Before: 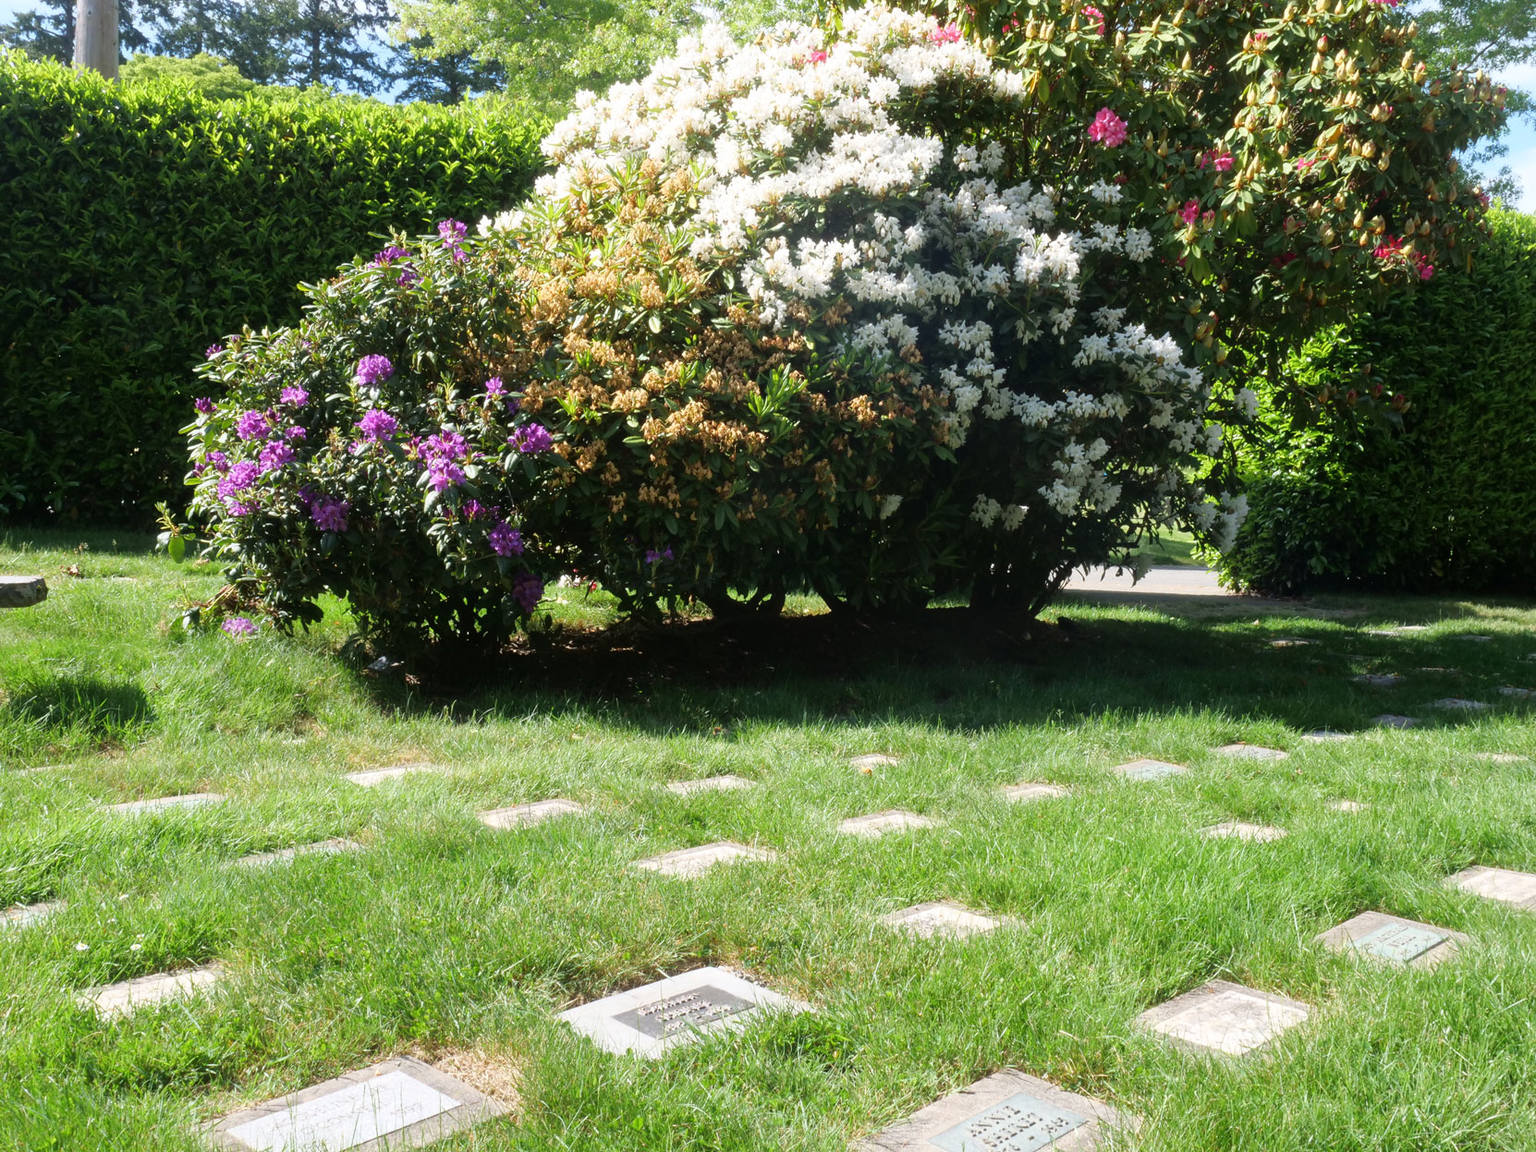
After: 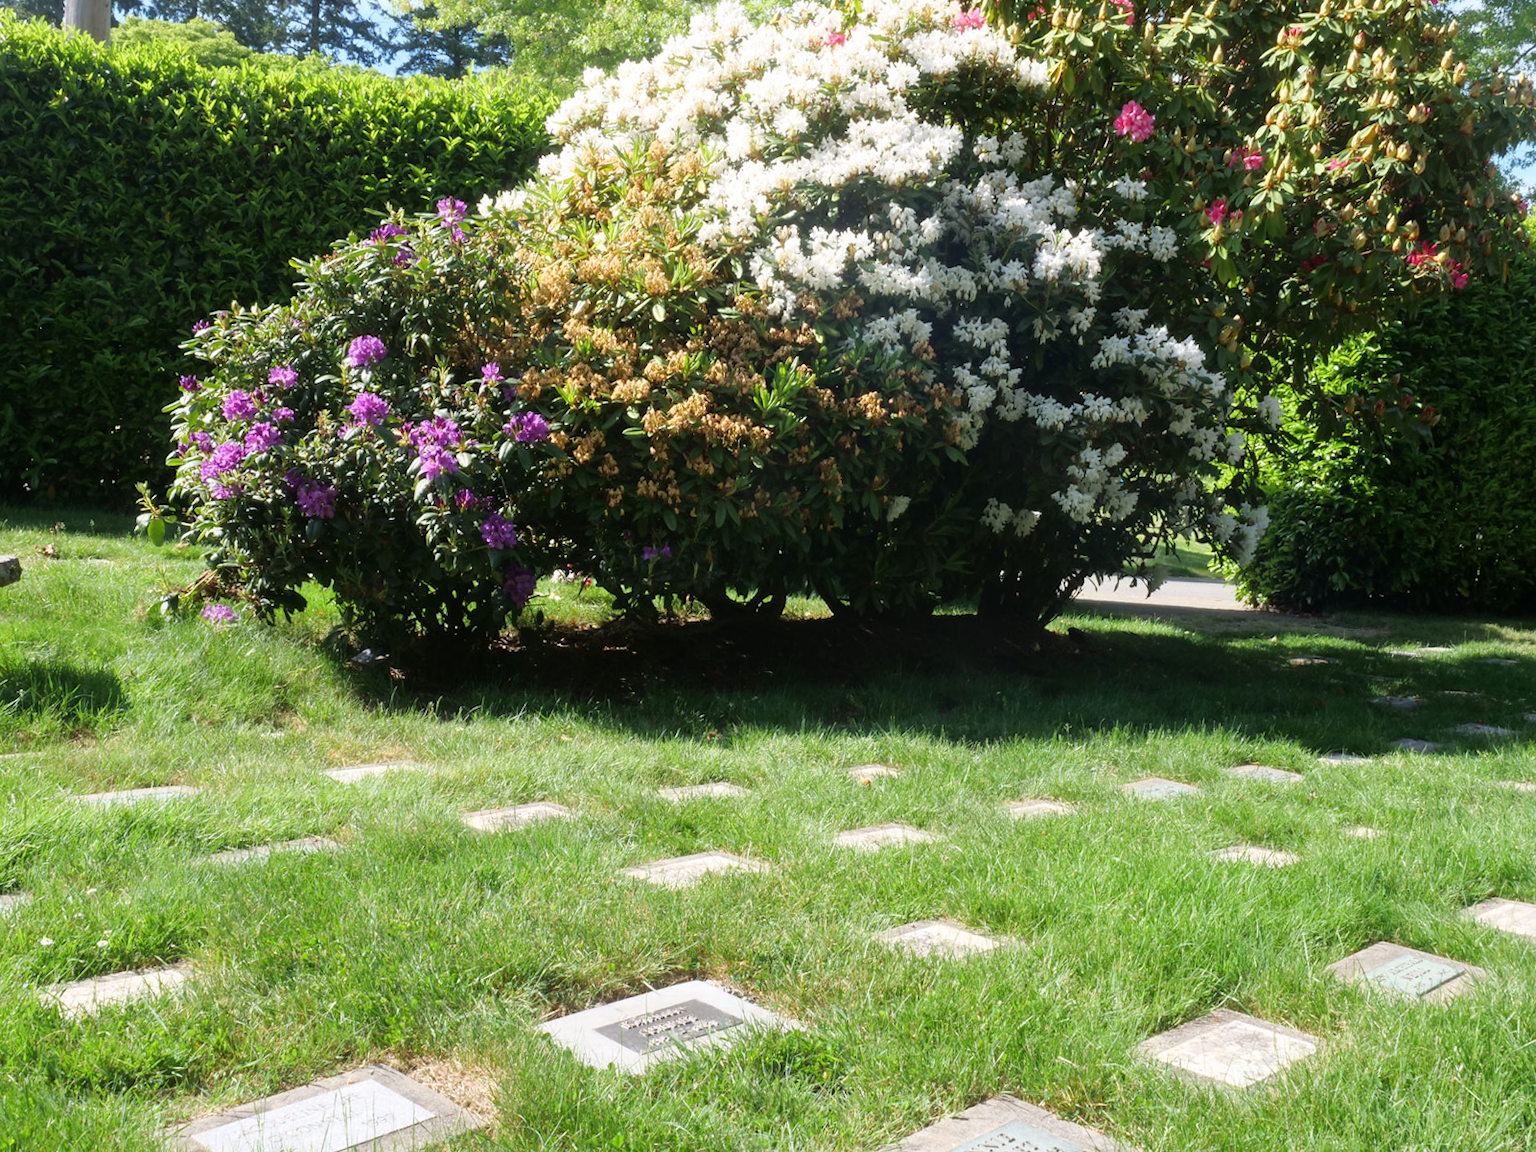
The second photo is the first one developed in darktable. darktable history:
crop and rotate: angle -1.6°
